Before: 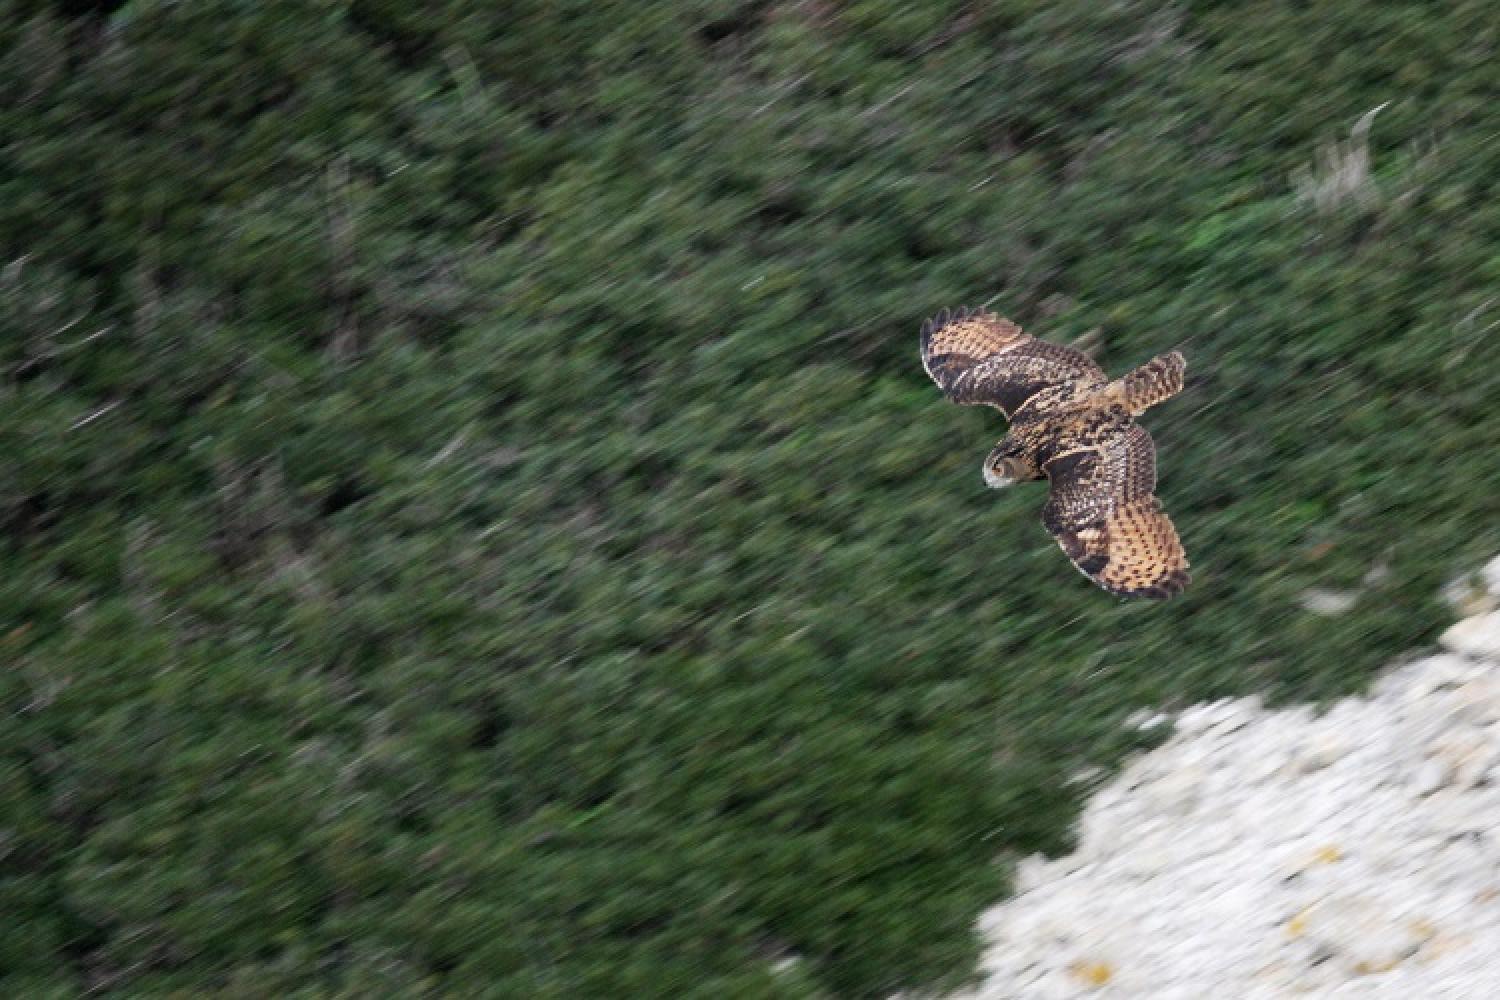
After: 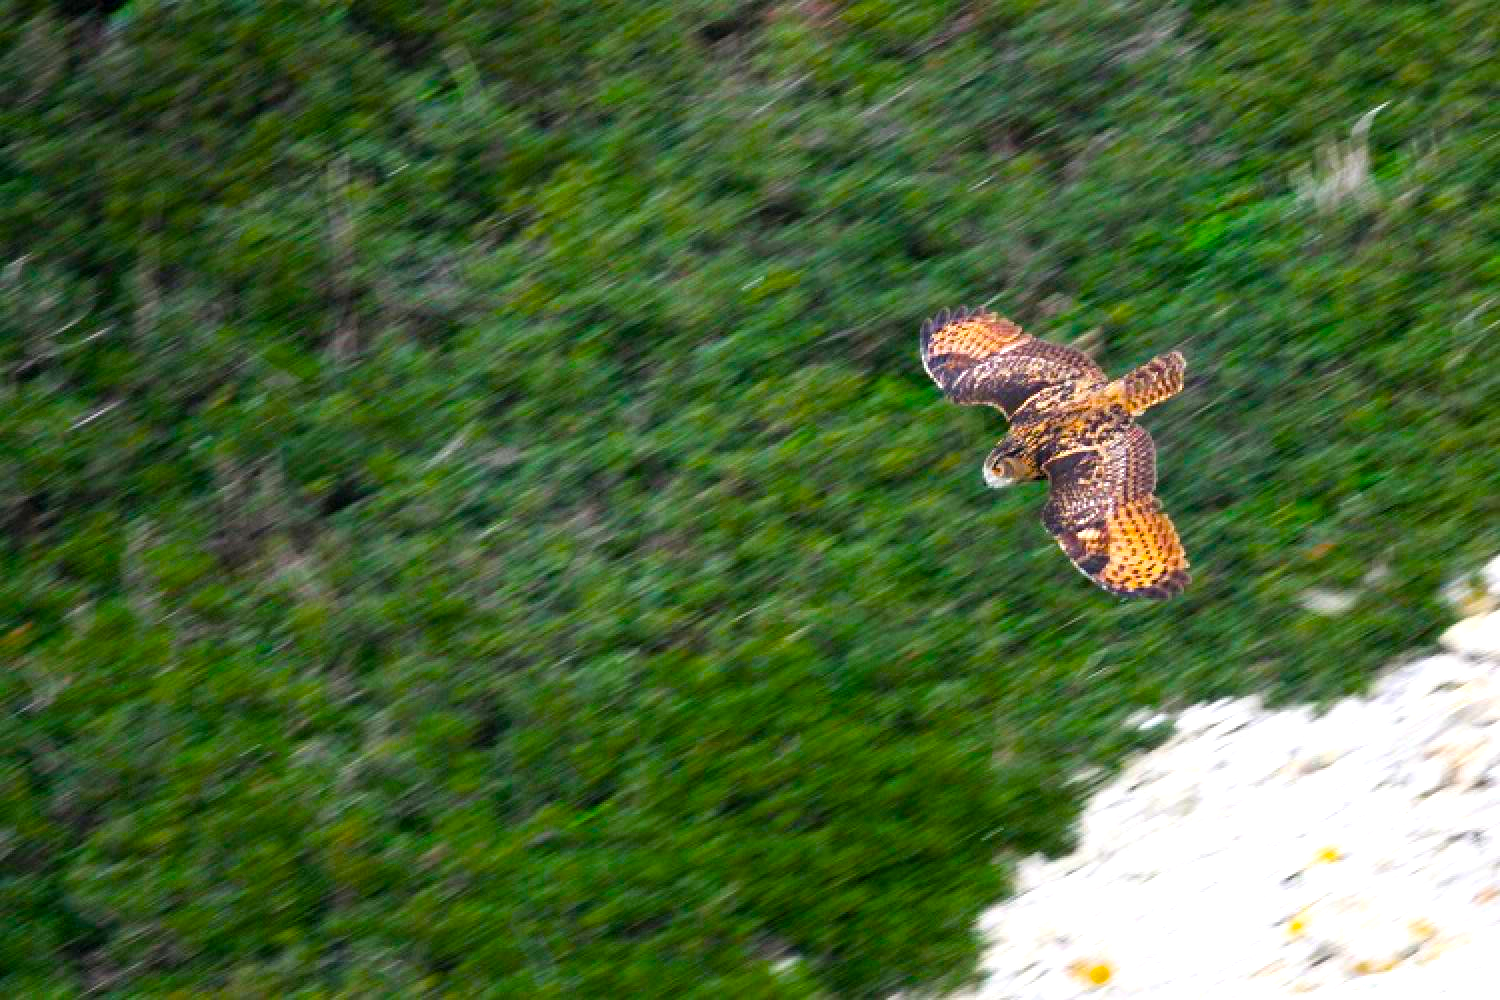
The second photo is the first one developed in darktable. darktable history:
color balance rgb: perceptual saturation grading › global saturation 64.269%, perceptual saturation grading › highlights 59.155%, perceptual saturation grading › mid-tones 49.835%, perceptual saturation grading › shadows 49.69%
exposure: exposure 0.607 EV, compensate highlight preservation false
